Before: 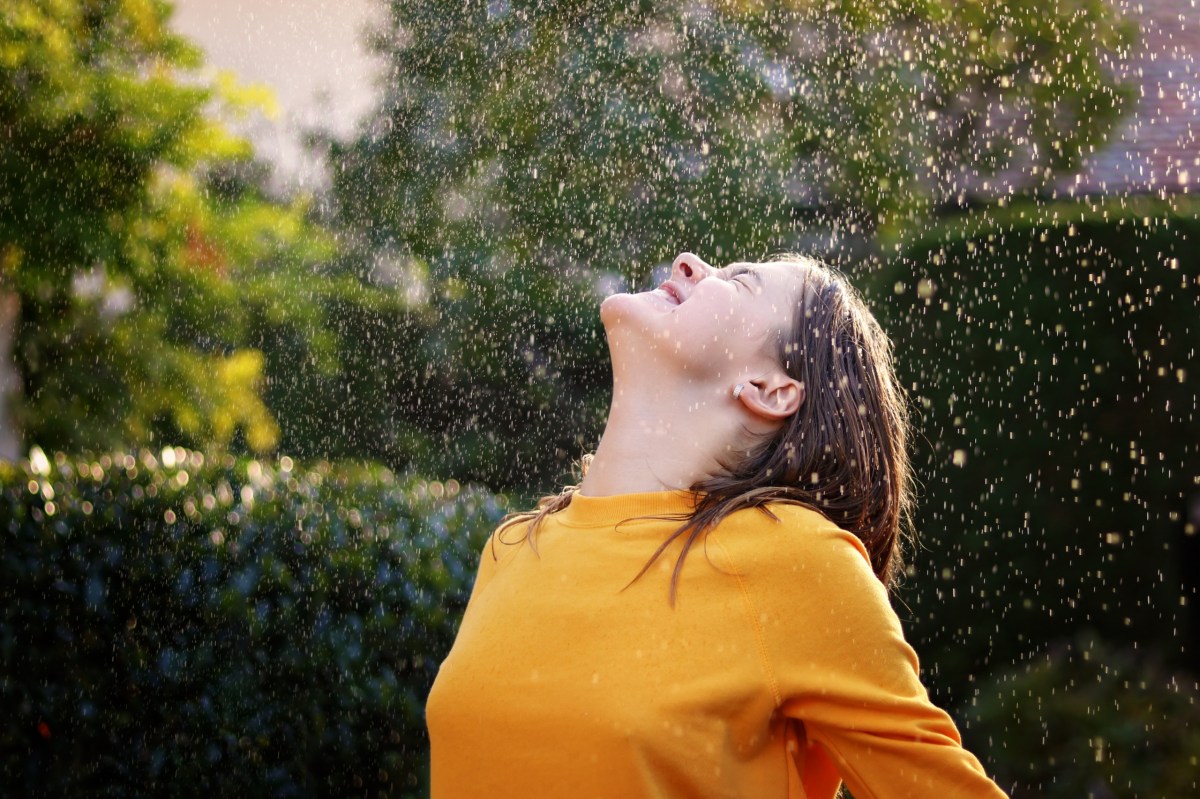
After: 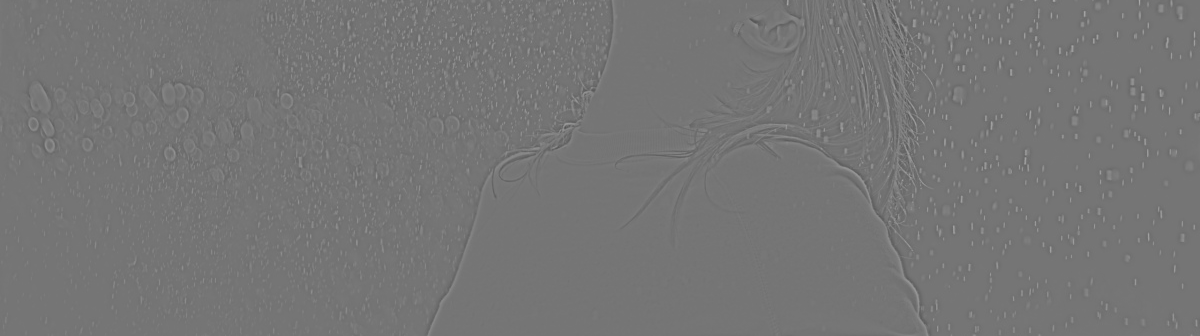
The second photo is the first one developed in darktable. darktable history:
highpass: sharpness 5.84%, contrast boost 8.44%
crop: top 45.551%, bottom 12.262%
contrast brightness saturation: contrast 0.06, brightness -0.01, saturation -0.23
